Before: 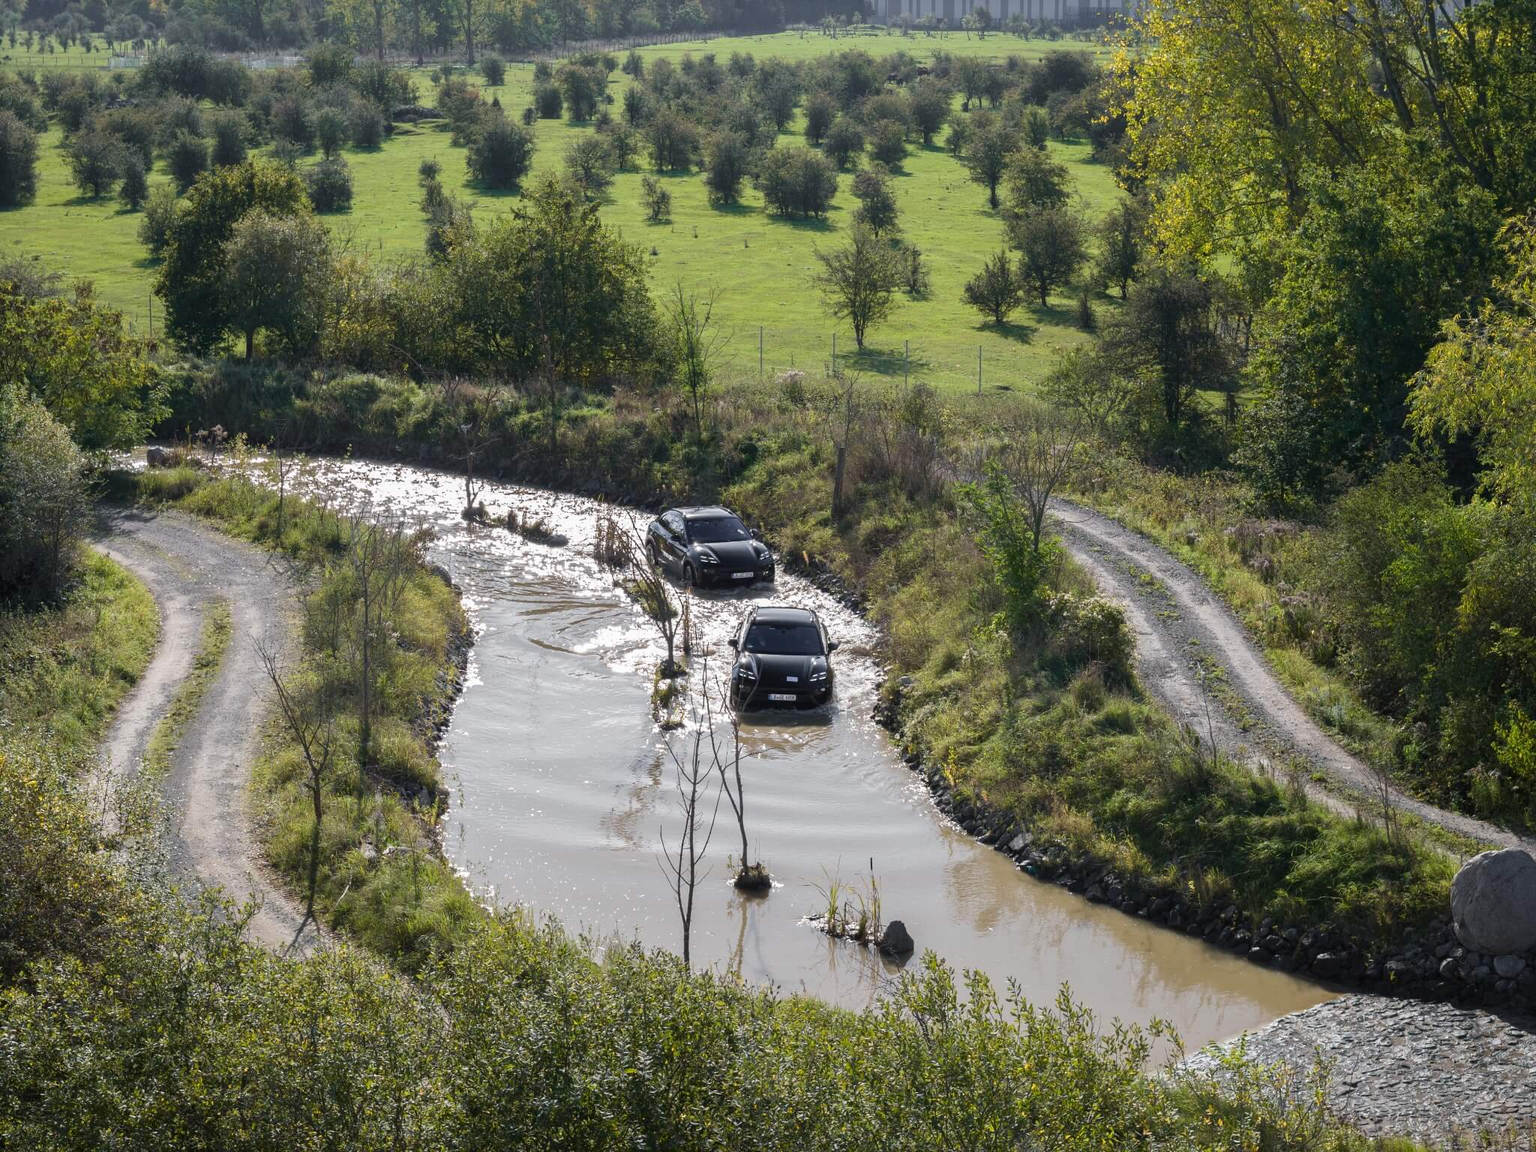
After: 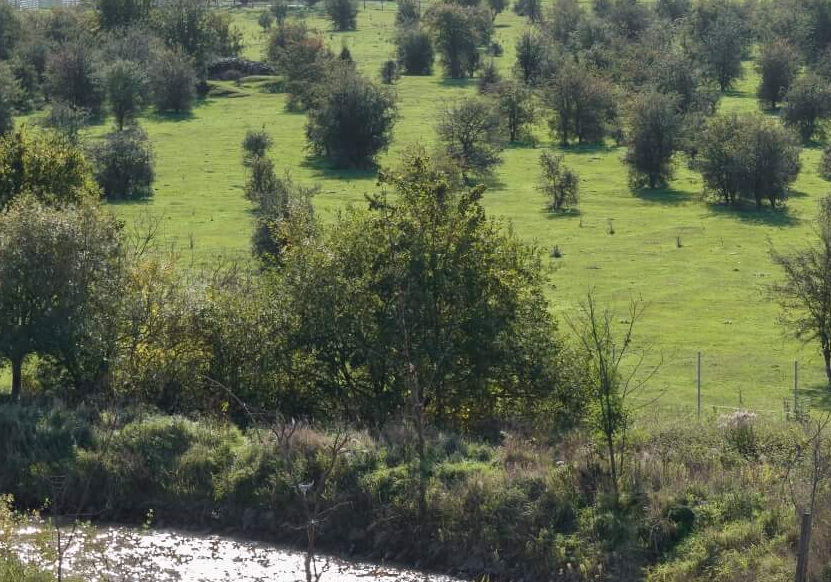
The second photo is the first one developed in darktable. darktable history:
shadows and highlights: soften with gaussian
crop: left 15.452%, top 5.459%, right 43.956%, bottom 56.62%
